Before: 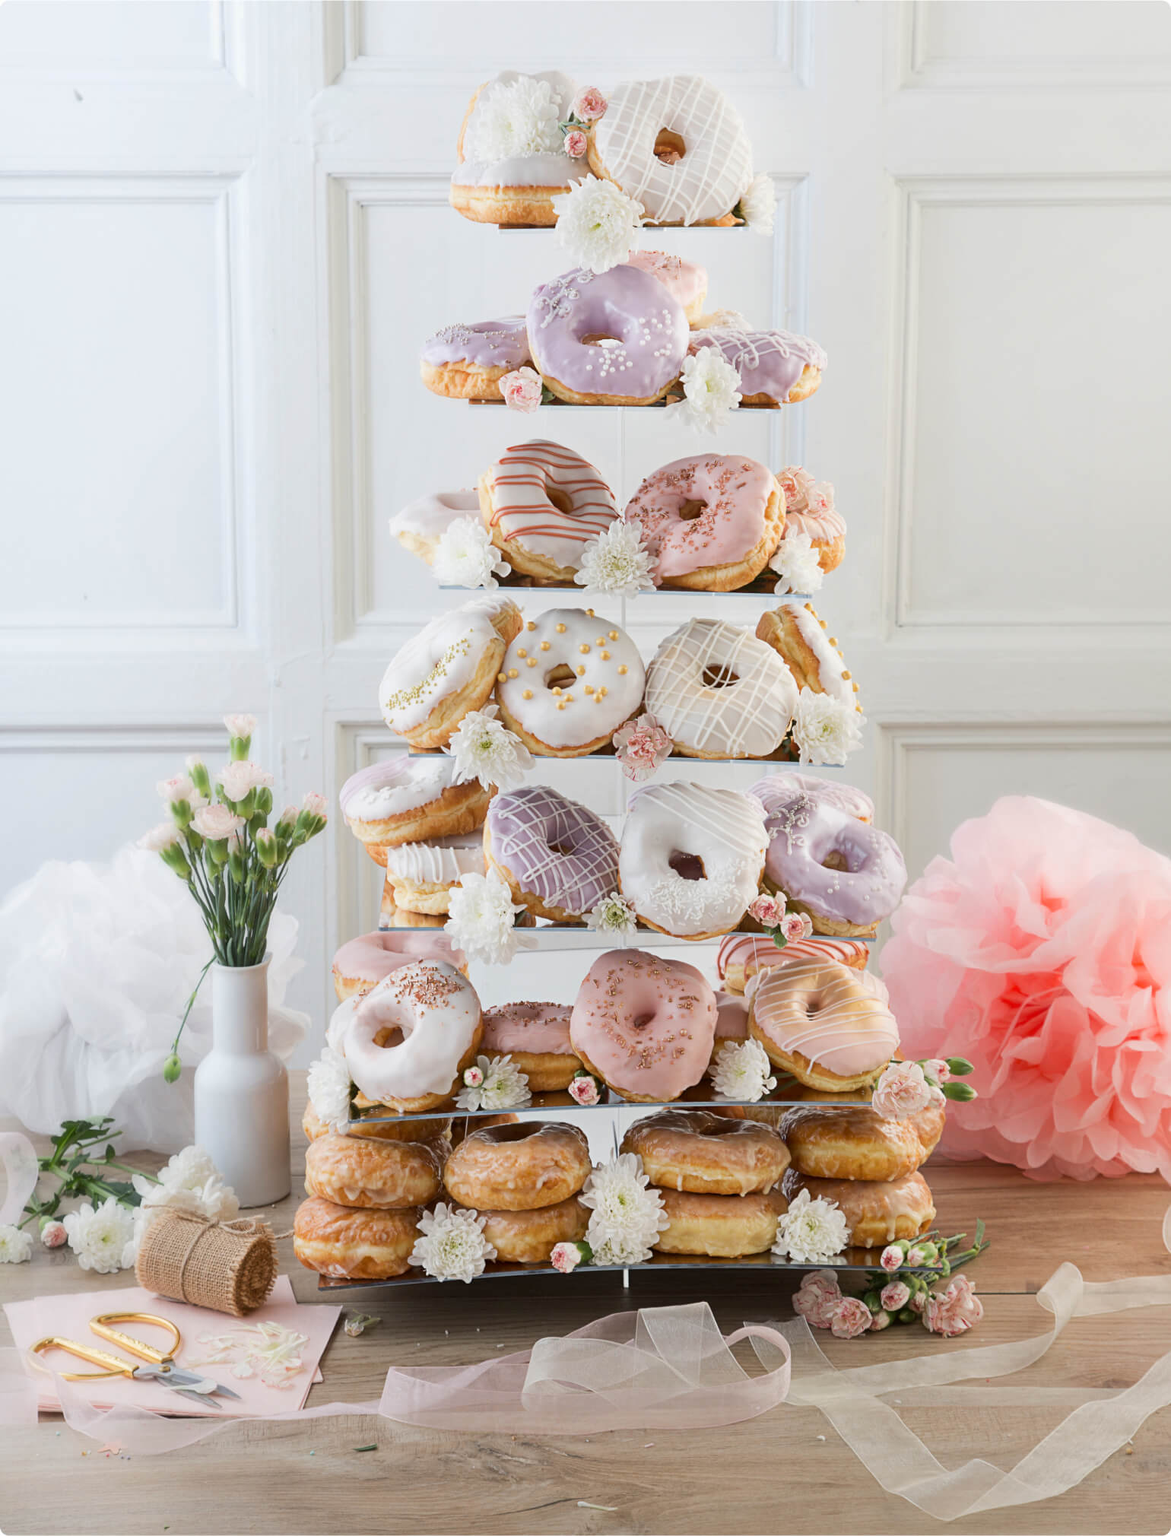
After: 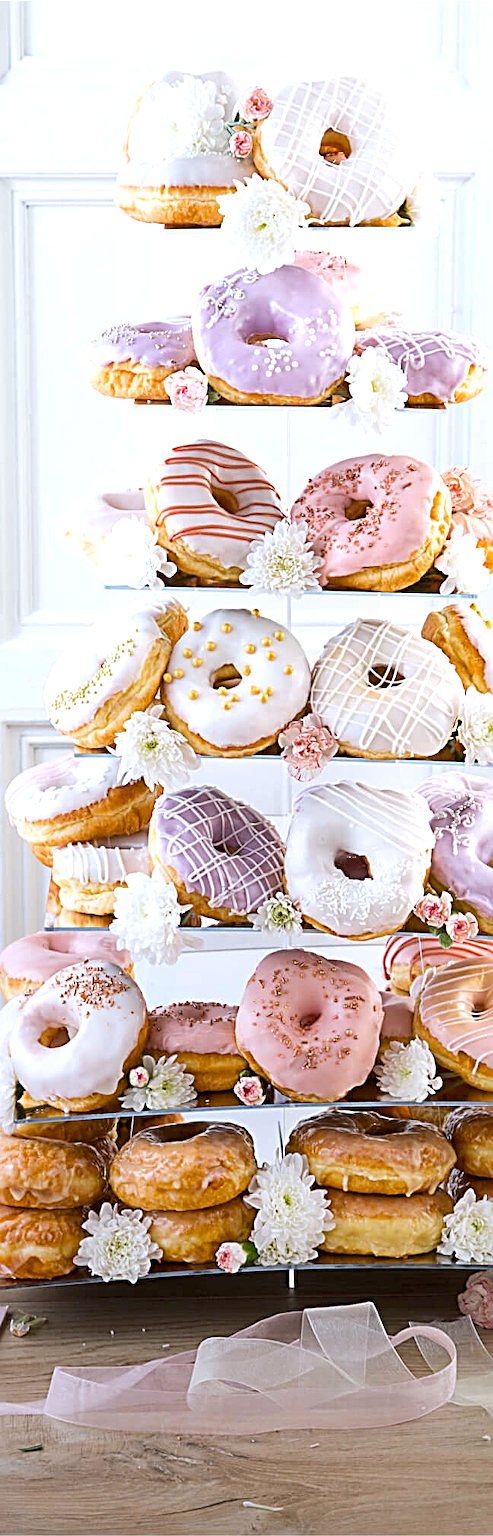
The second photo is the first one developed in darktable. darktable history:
exposure: black level correction 0.001, exposure 0.5 EV, compensate exposure bias true, compensate highlight preservation false
crop: left 28.583%, right 29.231%
local contrast: highlights 100%, shadows 100%, detail 120%, midtone range 0.2
color balance rgb: perceptual saturation grading › global saturation 20%, global vibrance 20%
graduated density: rotation -180°, offset 24.95
white balance: red 0.984, blue 1.059
sharpen: radius 3.025, amount 0.757
